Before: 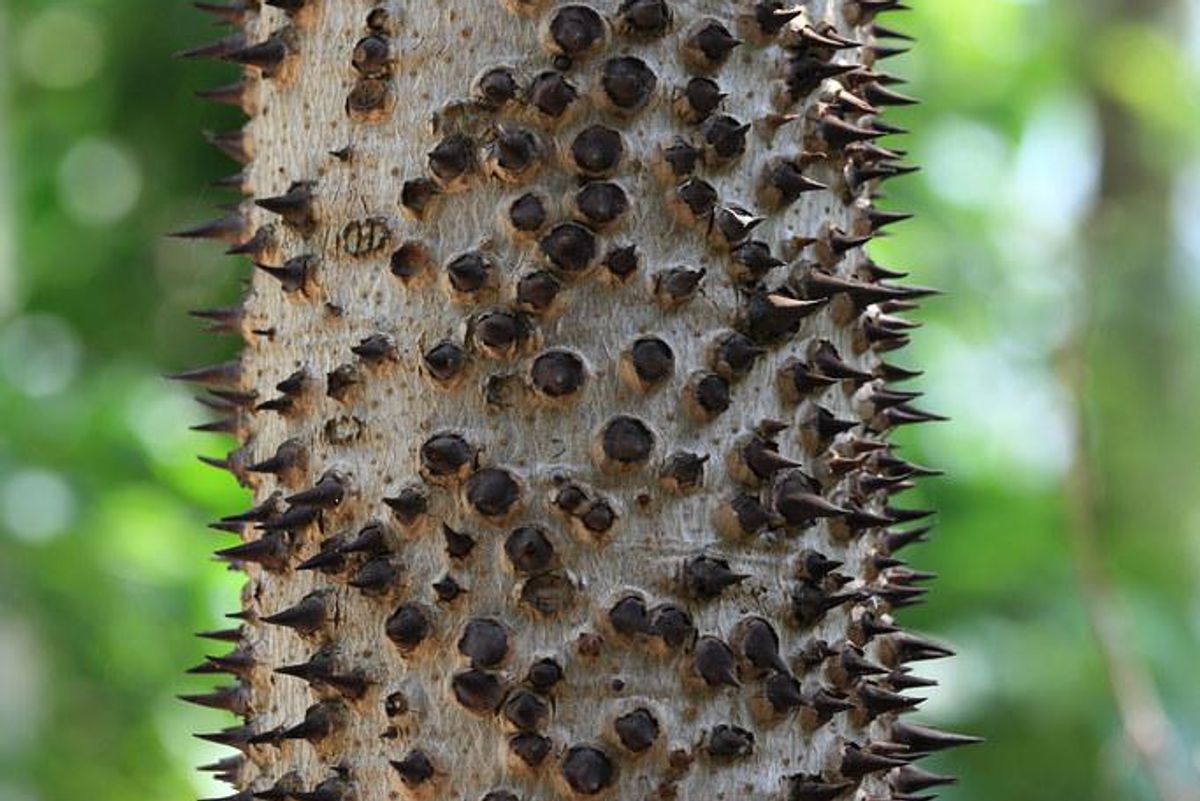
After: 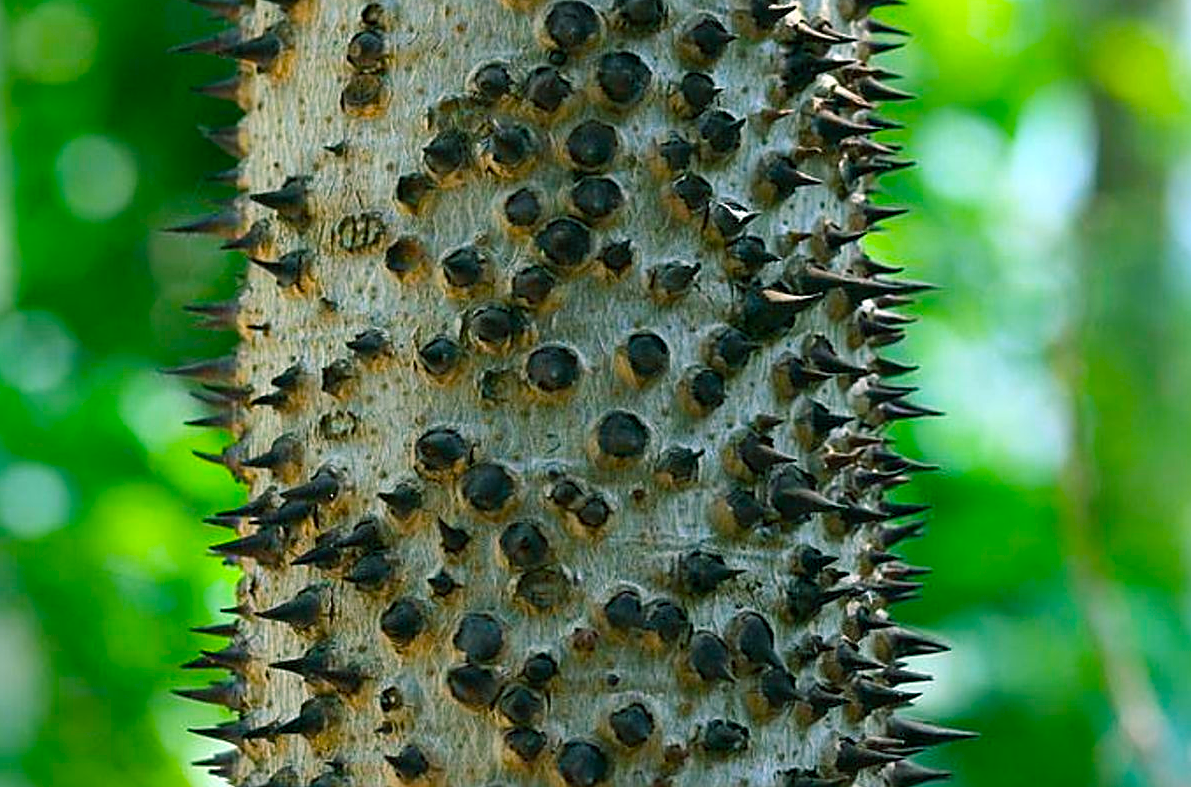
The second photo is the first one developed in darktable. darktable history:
crop: left 0.489%, top 0.747%, right 0.192%, bottom 0.937%
color balance rgb: power › chroma 2.163%, power › hue 166.98°, linear chroma grading › global chroma 18.473%, perceptual saturation grading › global saturation 29.791%, global vibrance 9.486%
sharpen: on, module defaults
